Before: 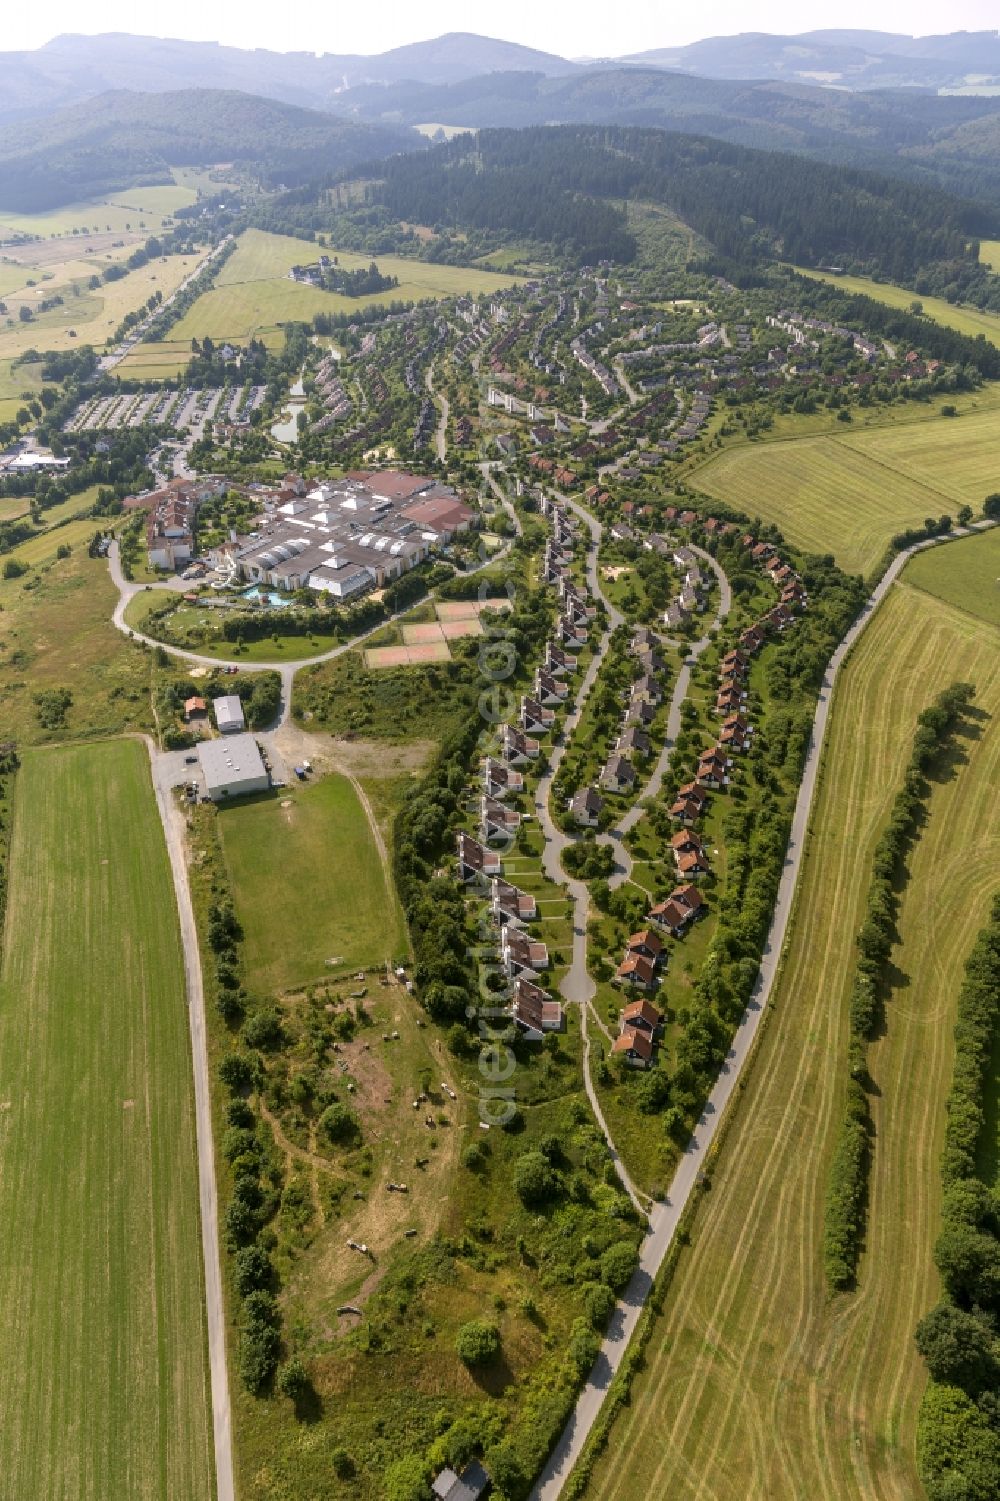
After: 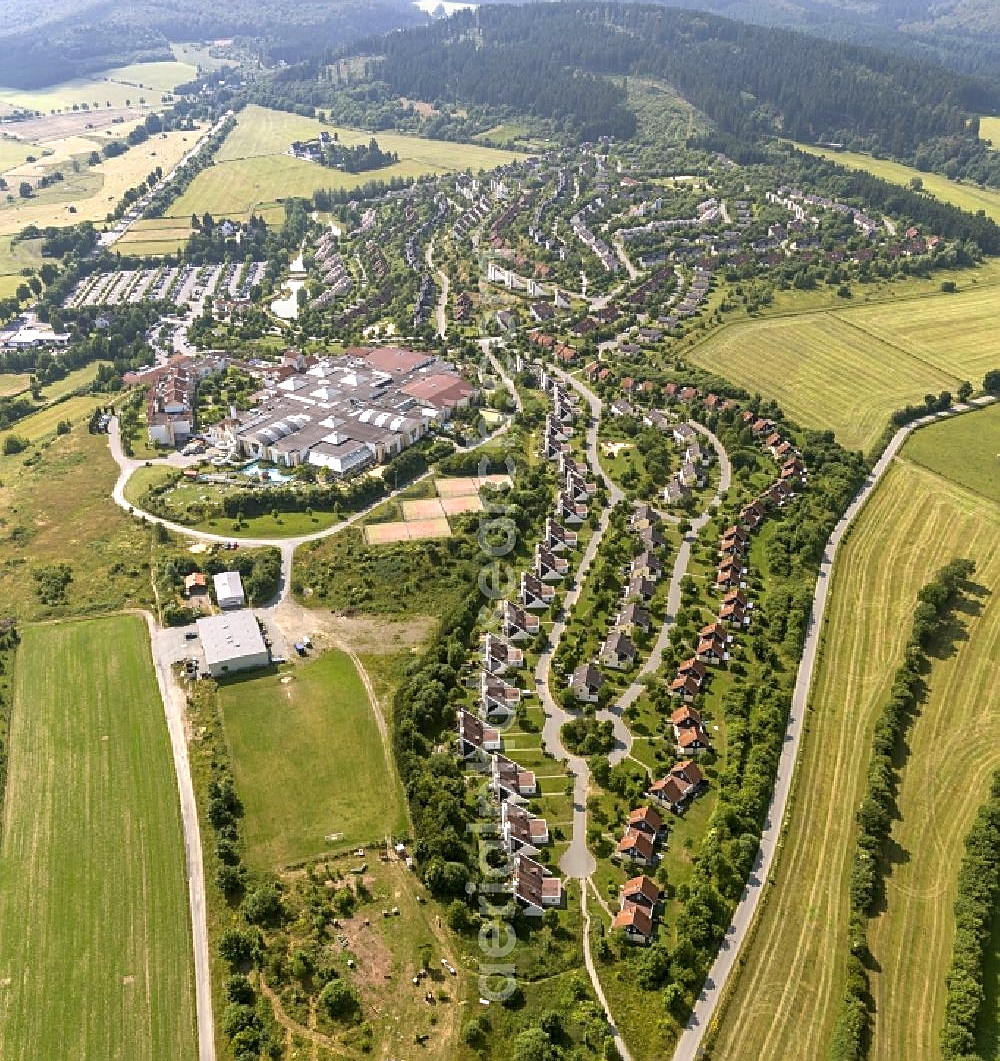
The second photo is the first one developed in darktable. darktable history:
sharpen: on, module defaults
crop and rotate: top 8.293%, bottom 20.996%
exposure: exposure 0.574 EV, compensate highlight preservation false
shadows and highlights: shadows 60, soften with gaussian
